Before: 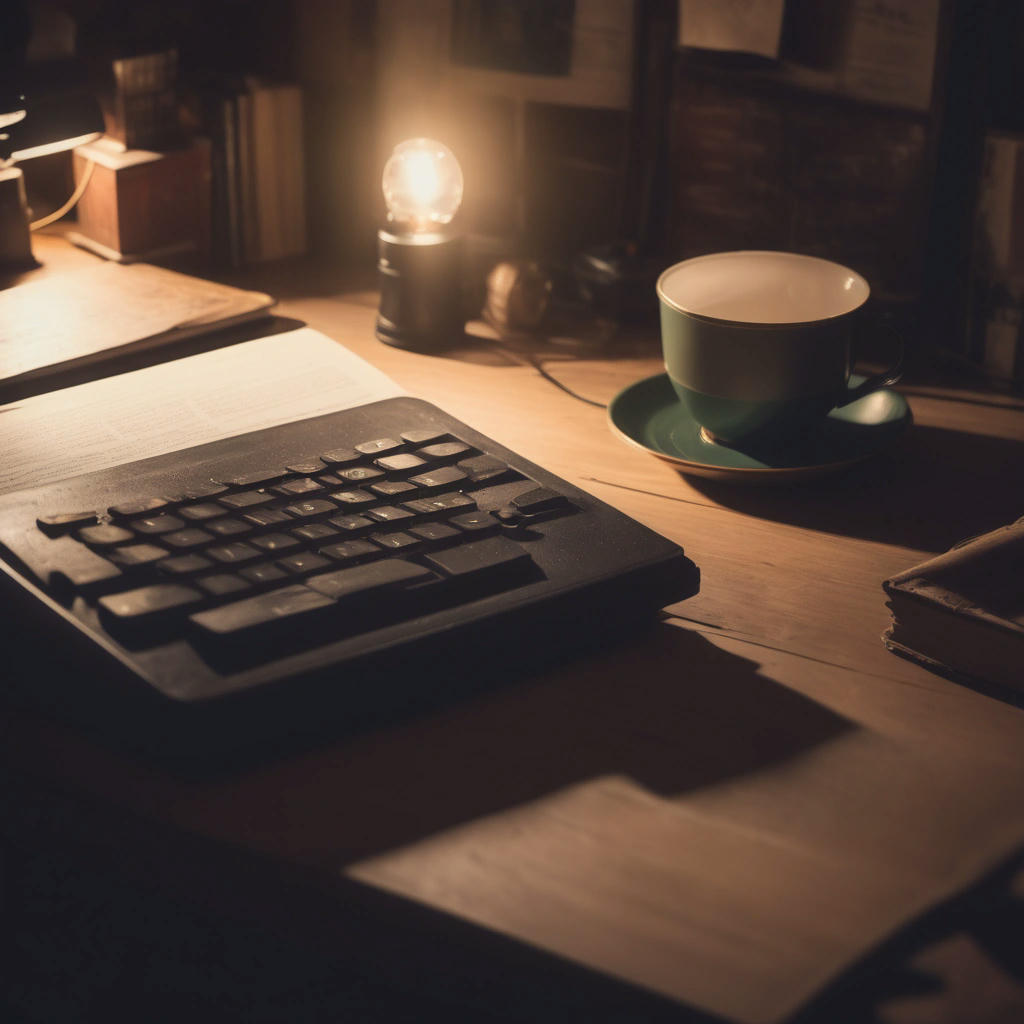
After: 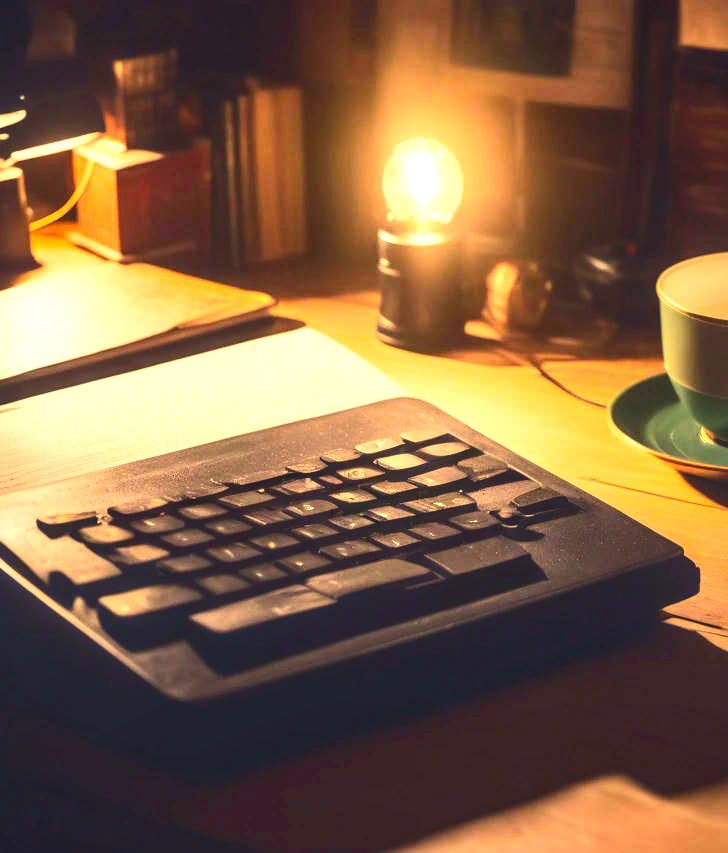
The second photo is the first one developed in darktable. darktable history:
local contrast: on, module defaults
crop: right 28.885%, bottom 16.626%
exposure: black level correction 0, exposure 1.1 EV, compensate exposure bias true, compensate highlight preservation false
contrast brightness saturation: contrast 0.26, brightness 0.02, saturation 0.87
